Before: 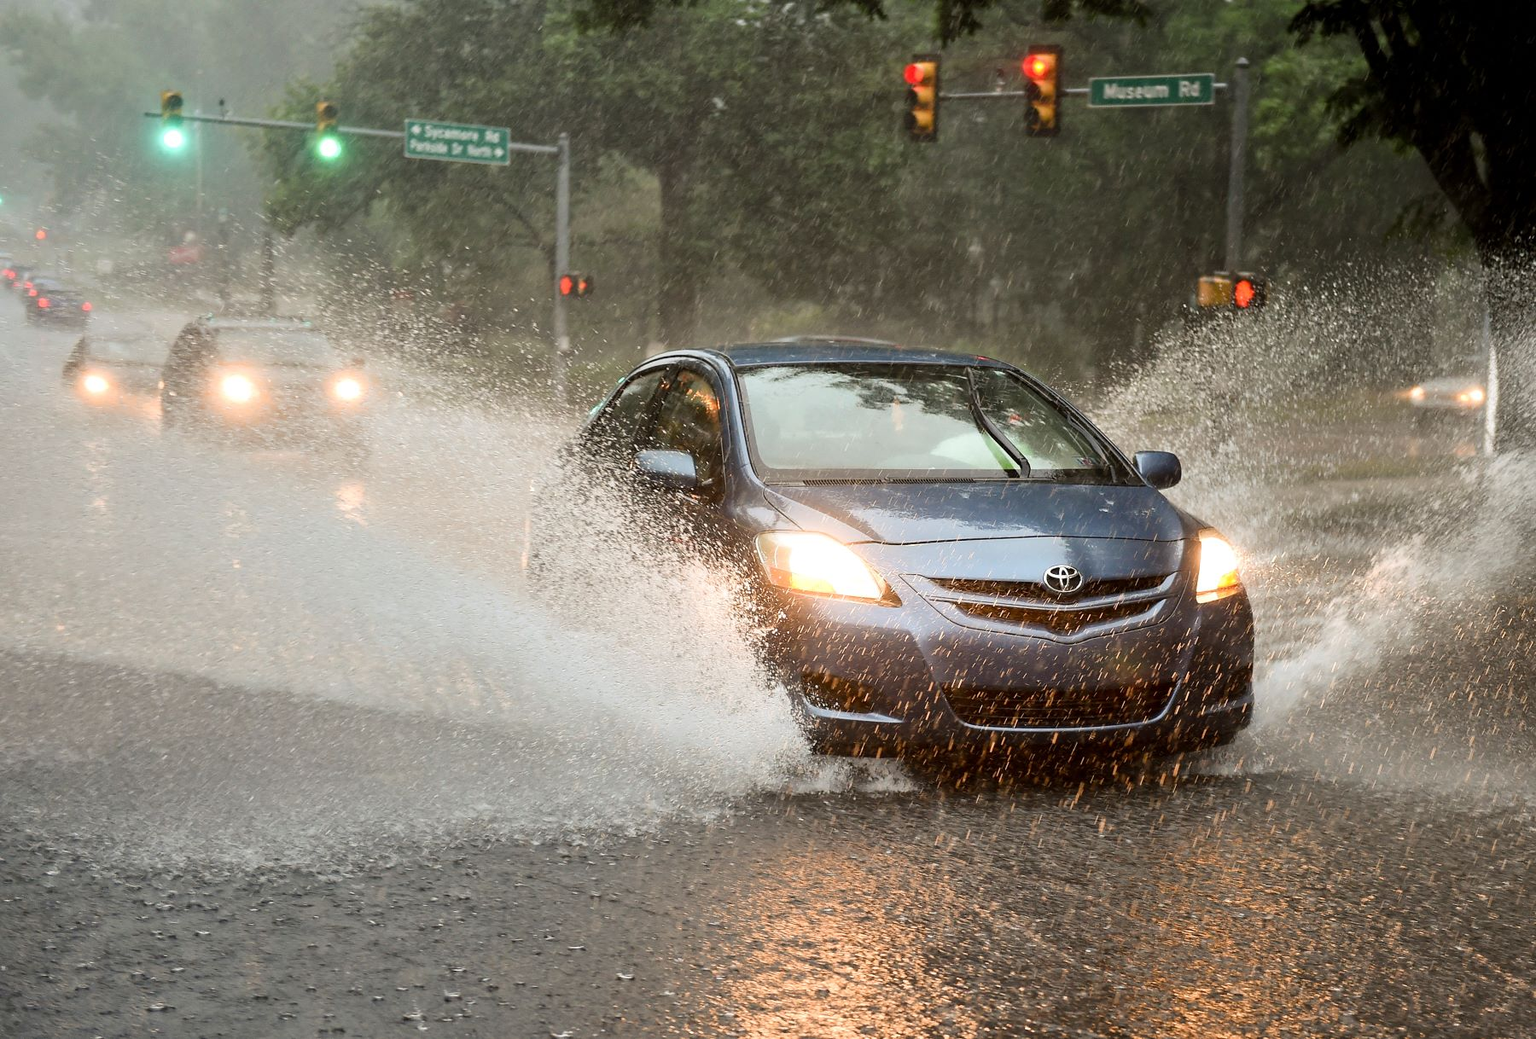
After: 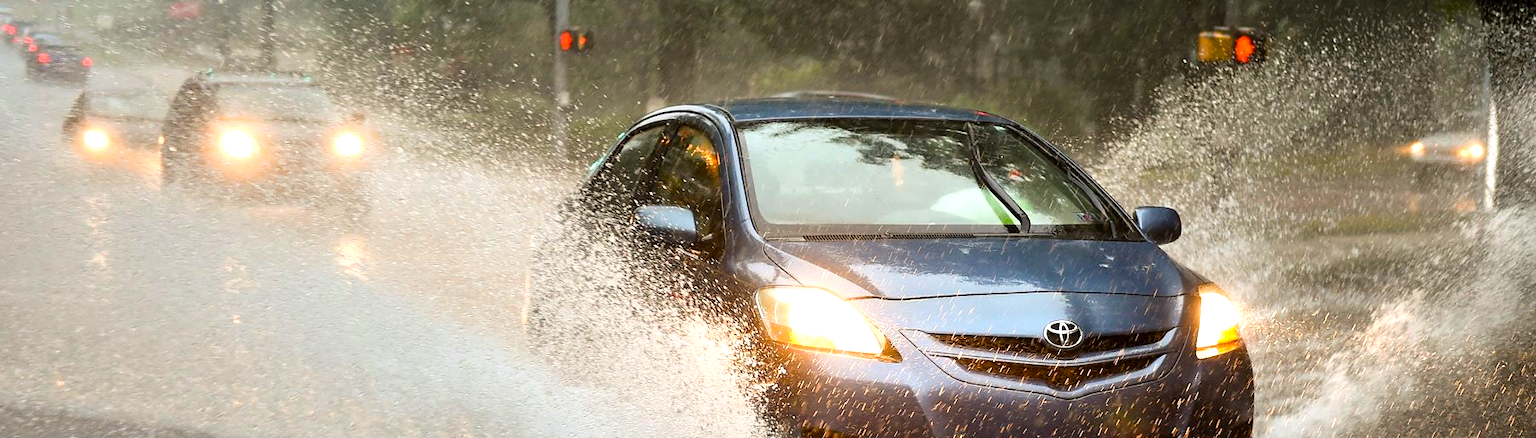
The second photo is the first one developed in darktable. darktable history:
color balance rgb: linear chroma grading › global chroma 13.23%, perceptual saturation grading › global saturation 25.828%, contrast 15.426%
crop and rotate: top 23.597%, bottom 34.137%
